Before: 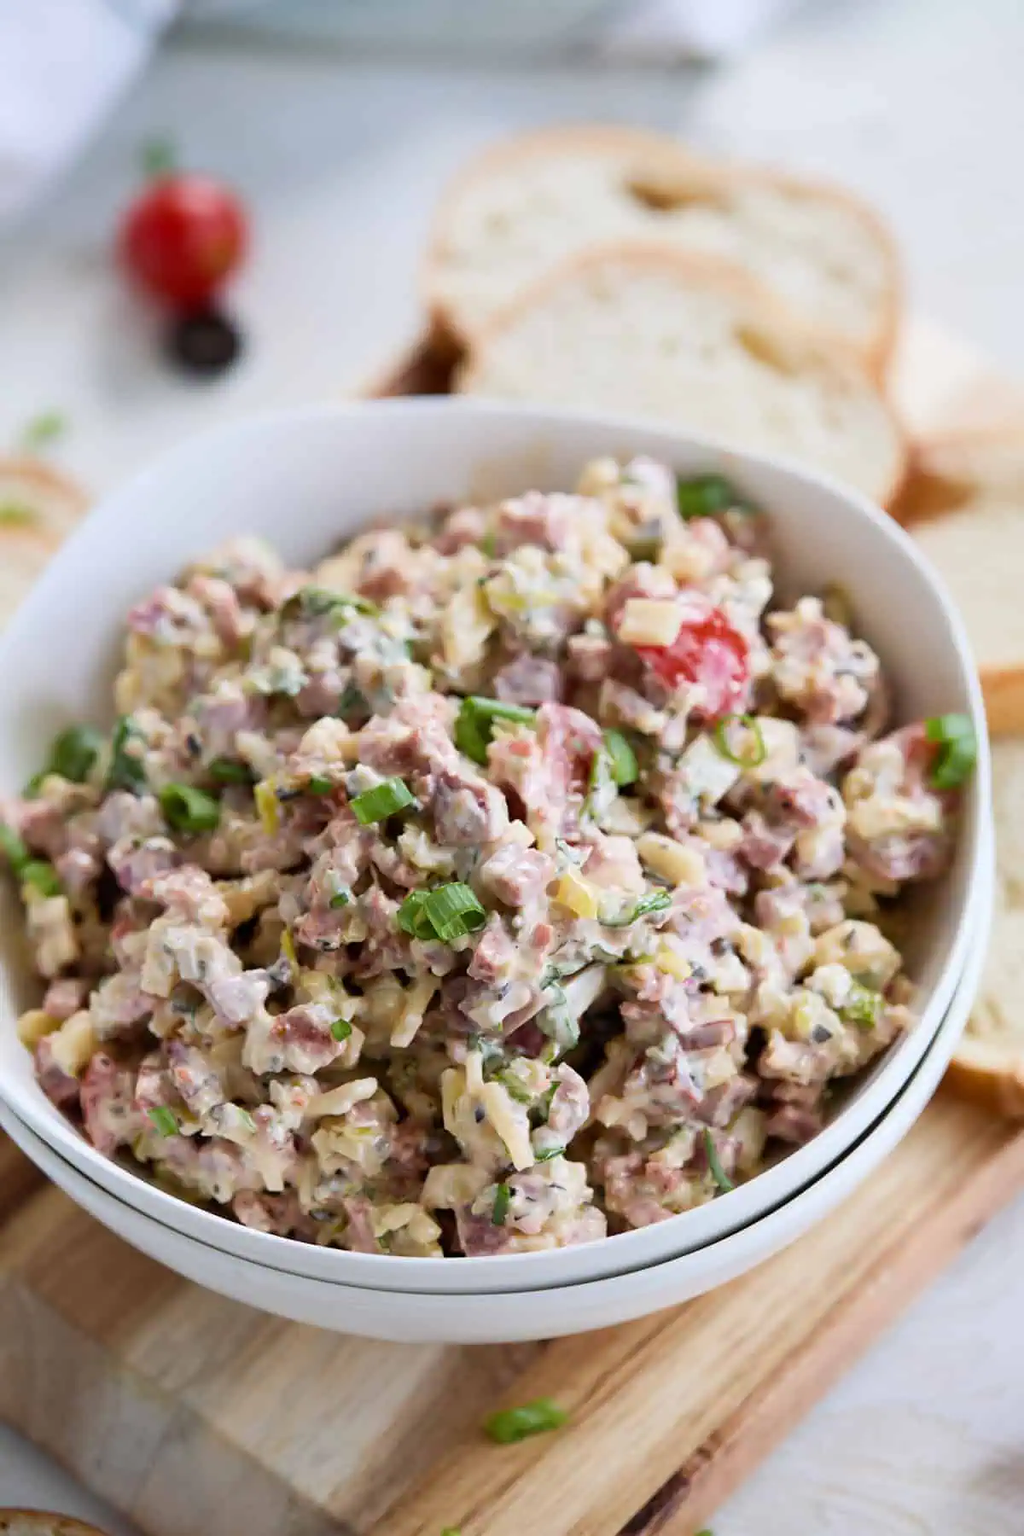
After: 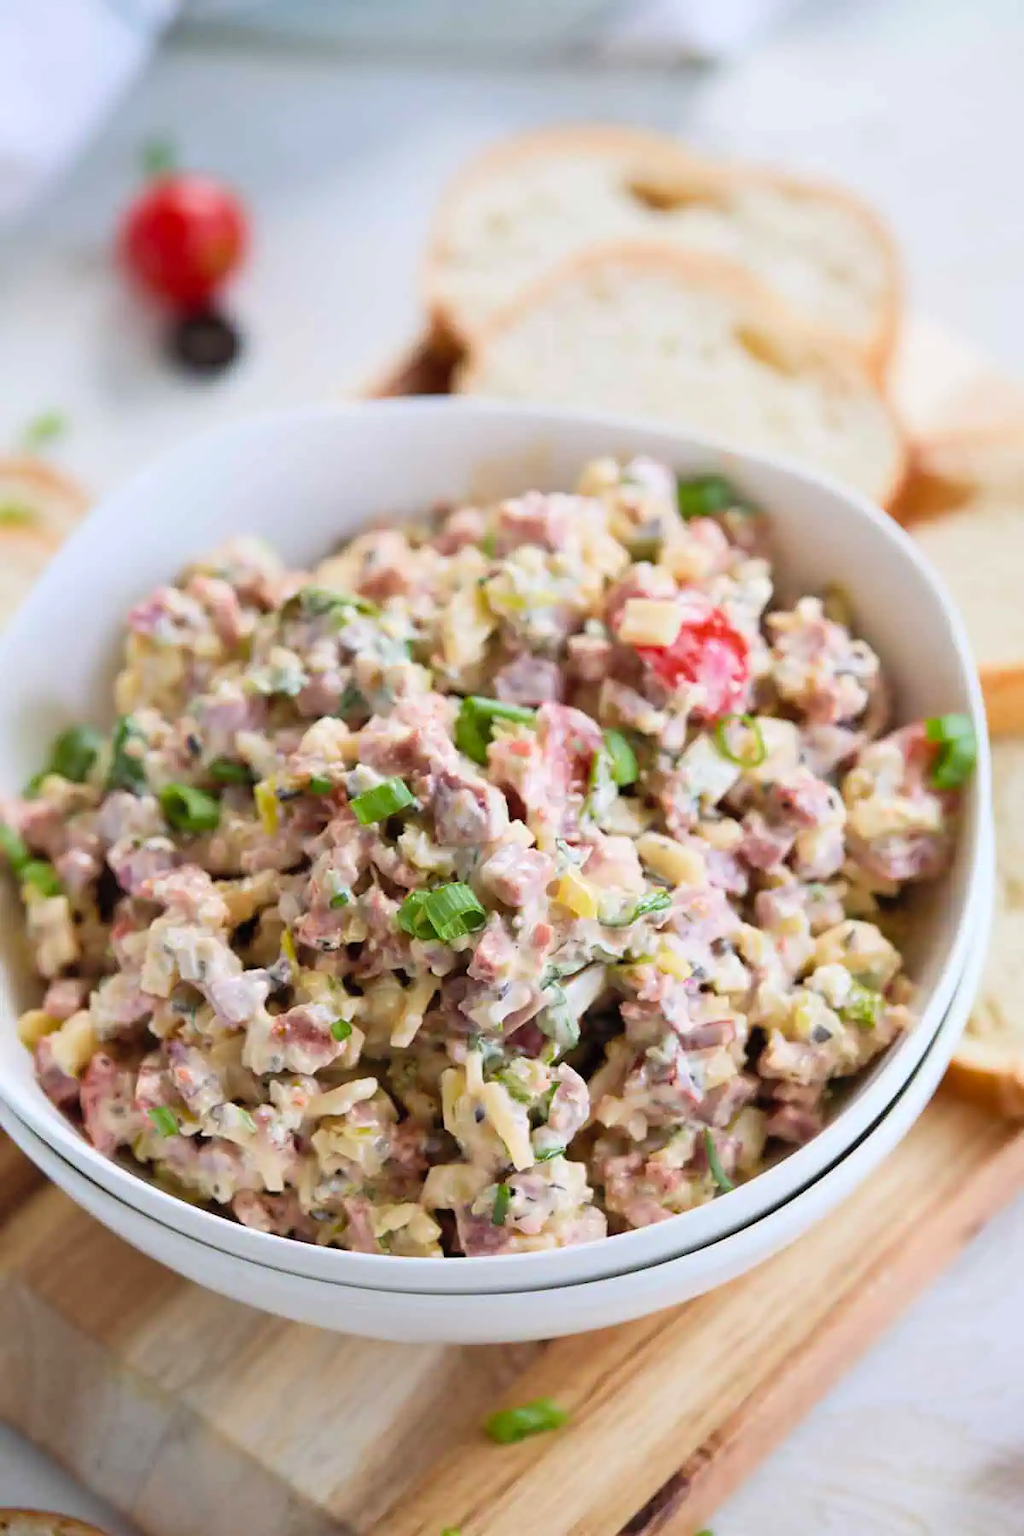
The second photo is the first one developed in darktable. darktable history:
contrast brightness saturation: brightness 0.095, saturation 0.193
